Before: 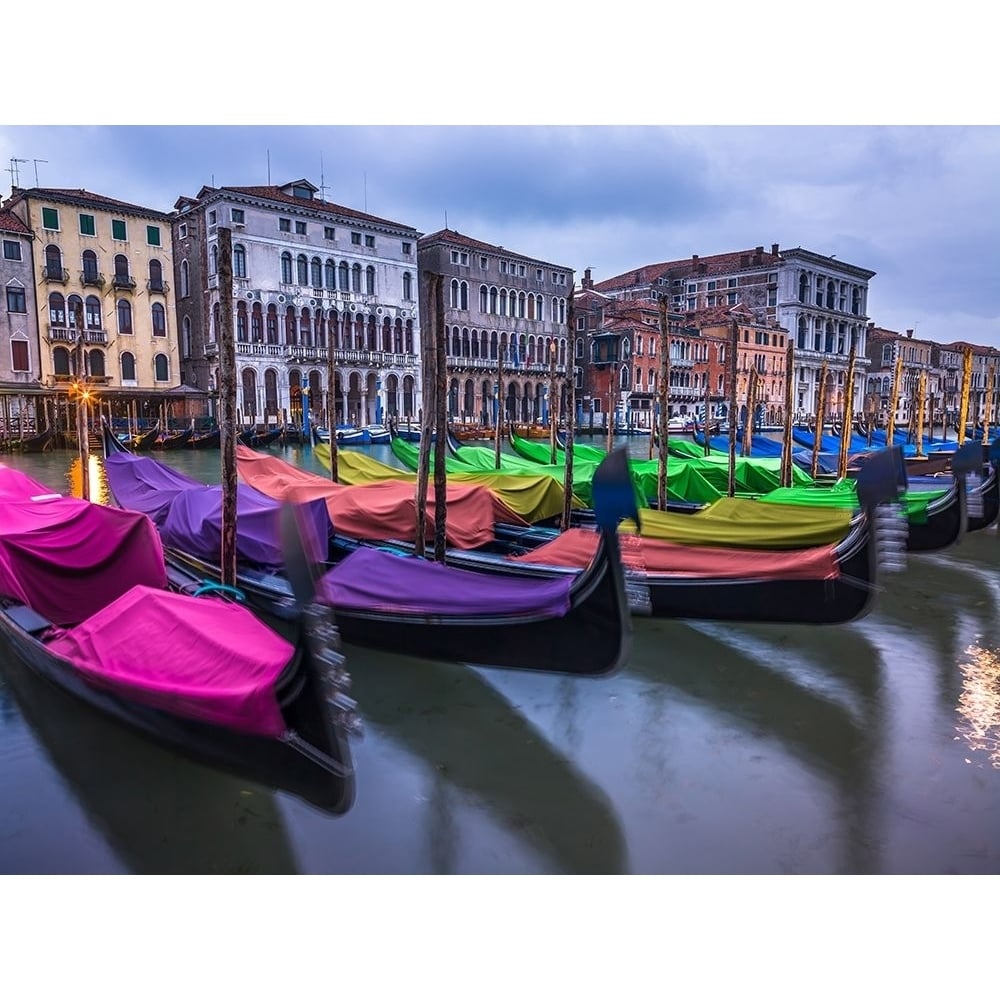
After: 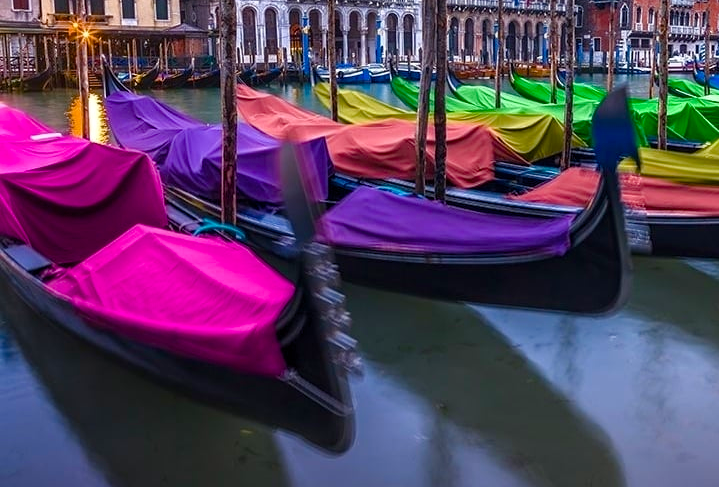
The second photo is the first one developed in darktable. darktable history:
tone equalizer: on, module defaults
shadows and highlights: shadows 0.664, highlights 39.2
crop: top 36.172%, right 28.065%, bottom 15.11%
color balance rgb: perceptual saturation grading › global saturation 20%, perceptual saturation grading › highlights -24.973%, perceptual saturation grading › shadows 25.417%, global vibrance 20%
